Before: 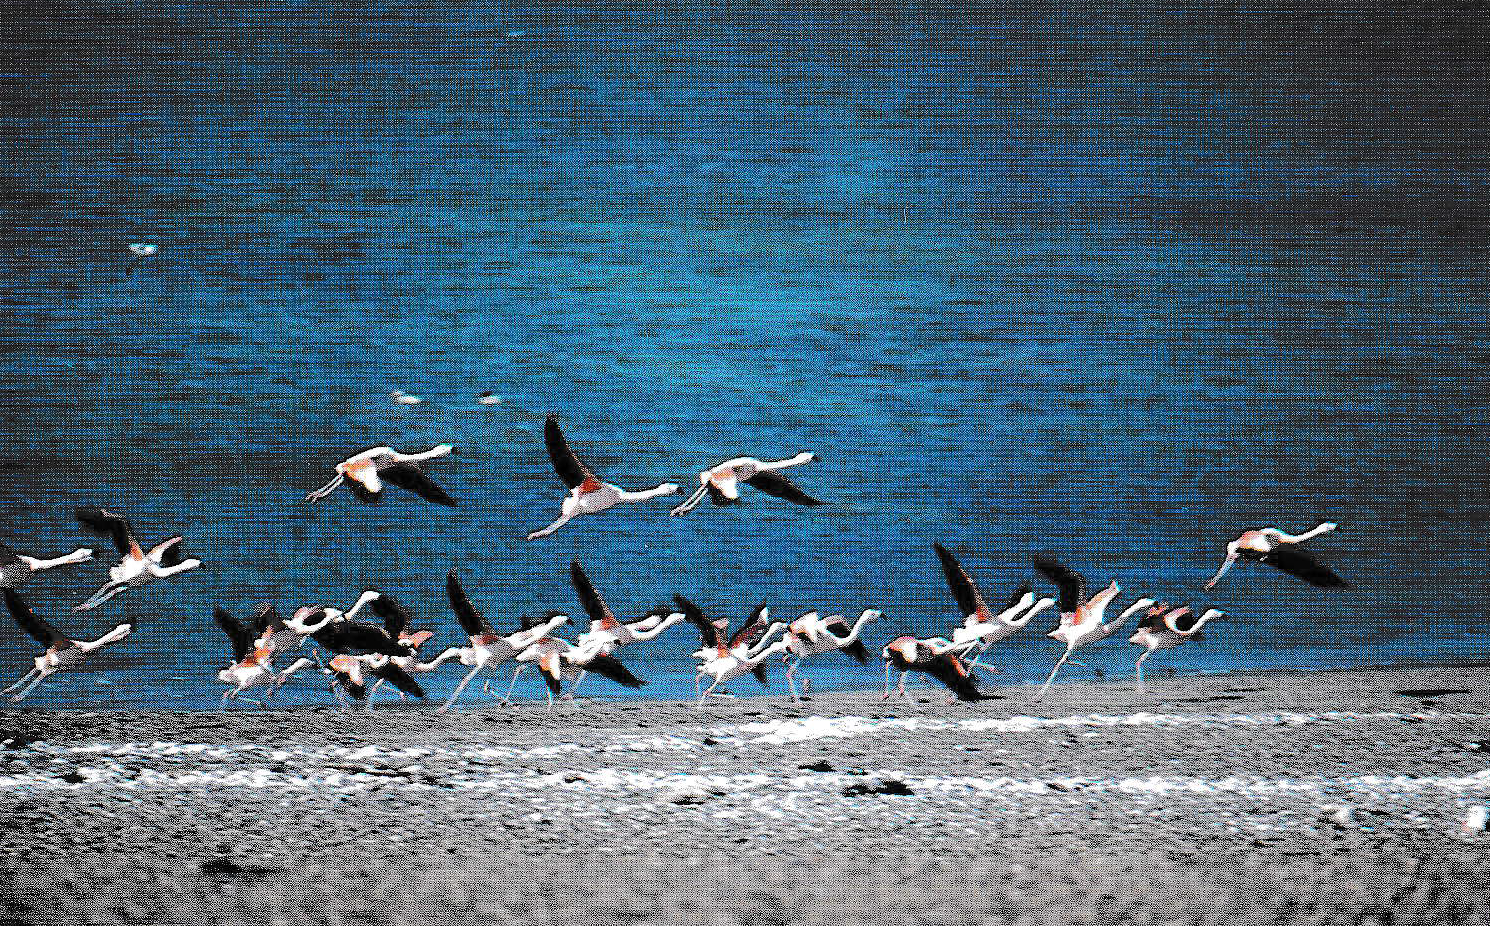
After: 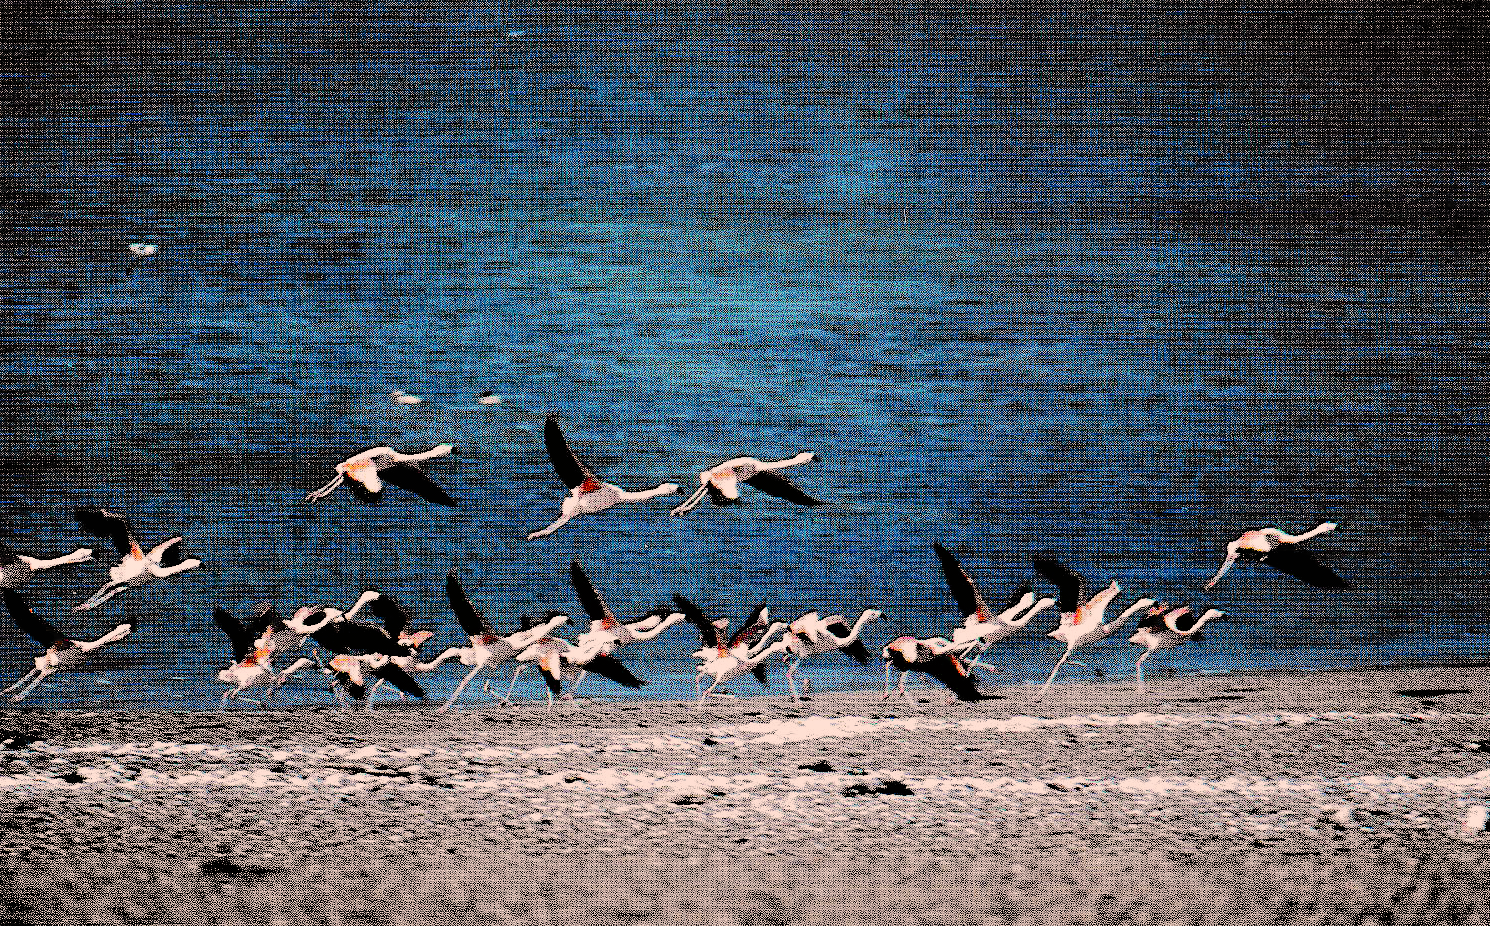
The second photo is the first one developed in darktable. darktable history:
filmic rgb: black relative exposure -4.99 EV, white relative exposure 3.97 EV, threshold 2.99 EV, hardness 2.88, contrast 1.41, preserve chrominance no, color science v3 (2019), use custom middle-gray values true, enable highlight reconstruction true
shadows and highlights: radius 119.85, shadows 41.58, highlights -62.02, soften with gaussian
color correction: highlights a* 11.22, highlights b* 11.56
